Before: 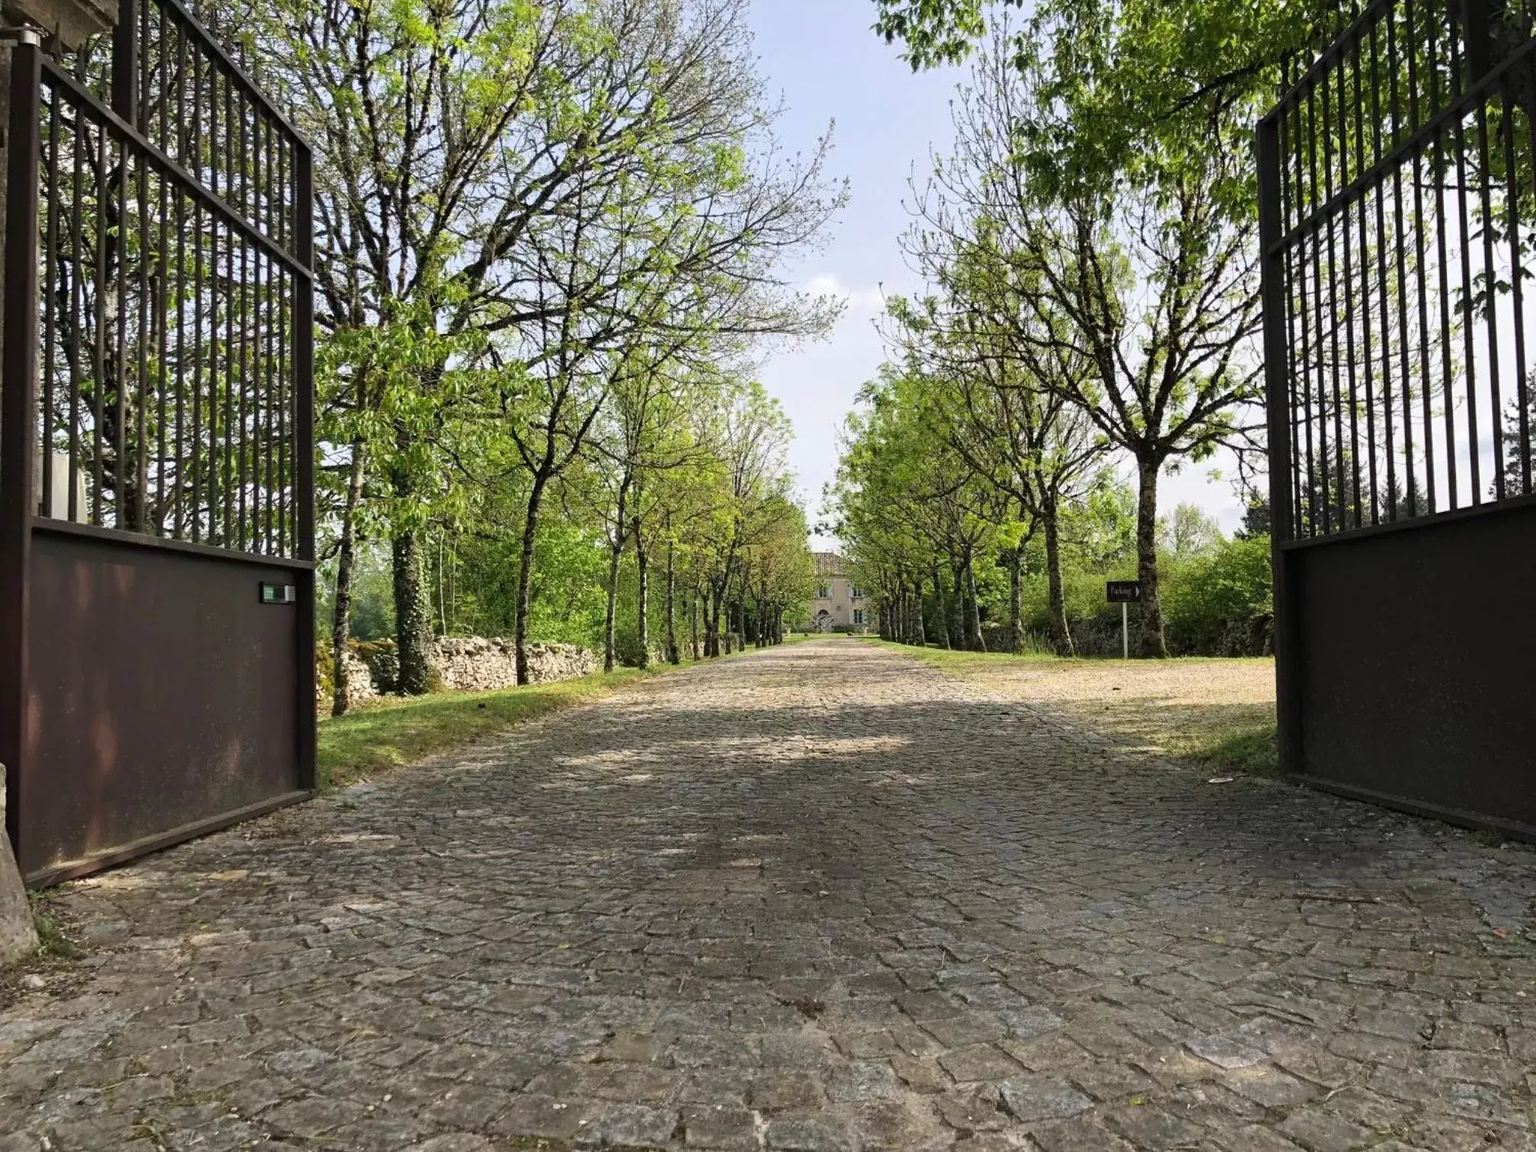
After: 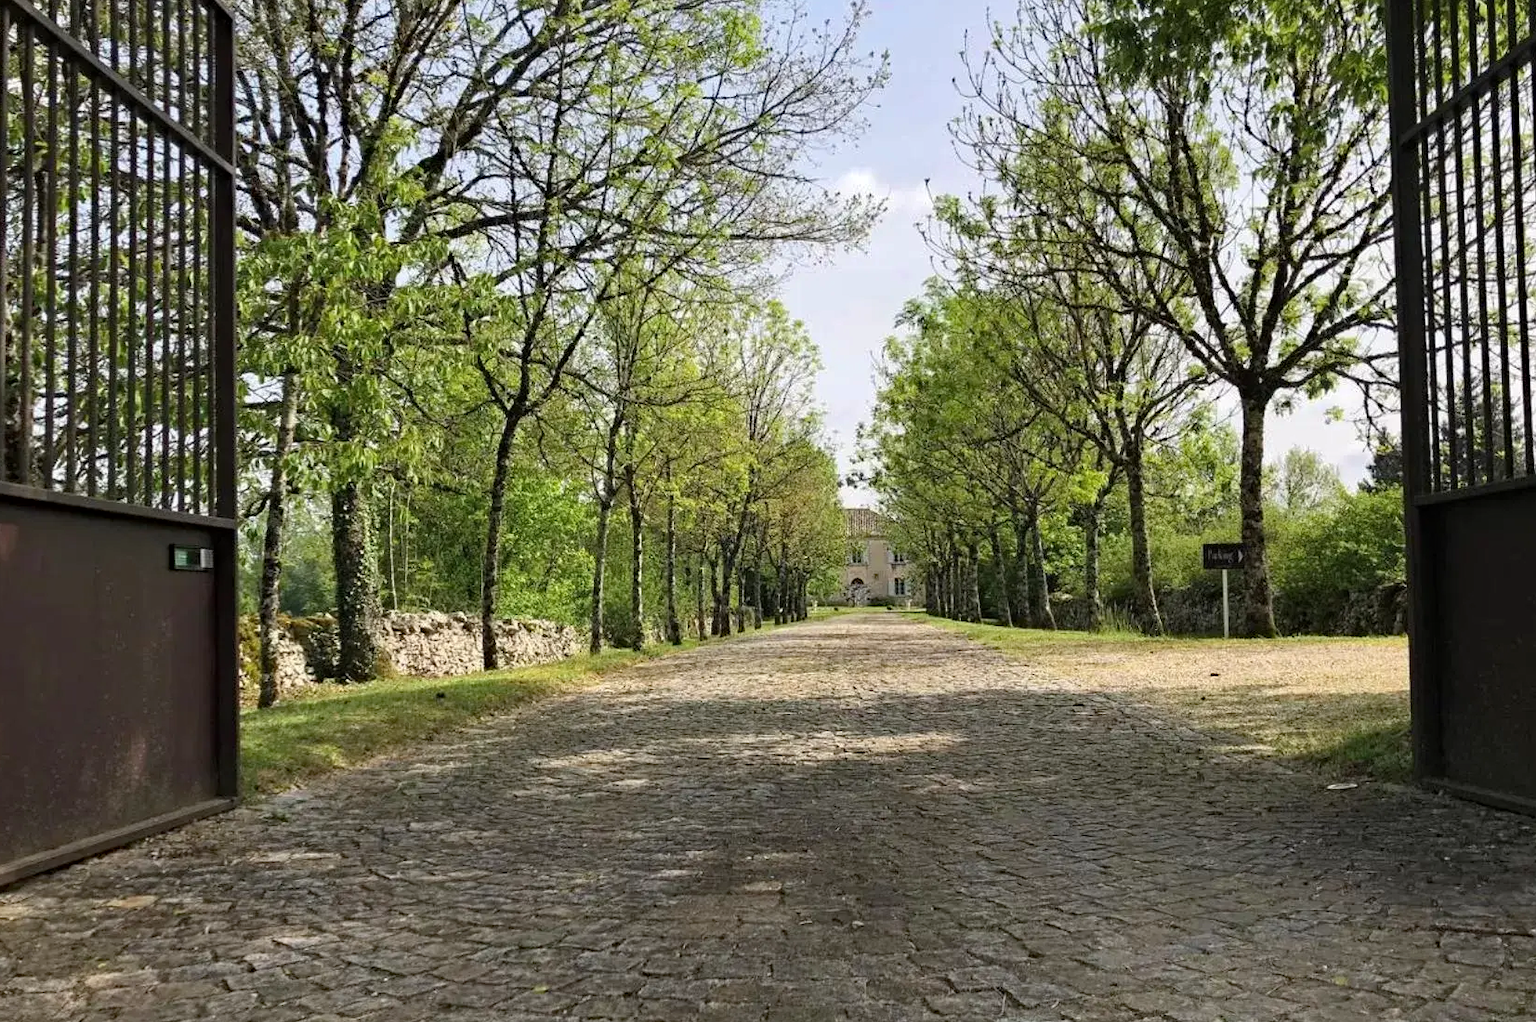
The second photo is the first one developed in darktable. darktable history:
crop: left 7.856%, top 11.836%, right 10.12%, bottom 15.387%
contrast brightness saturation: saturation -0.05
haze removal: strength 0.29, distance 0.25, compatibility mode true, adaptive false
